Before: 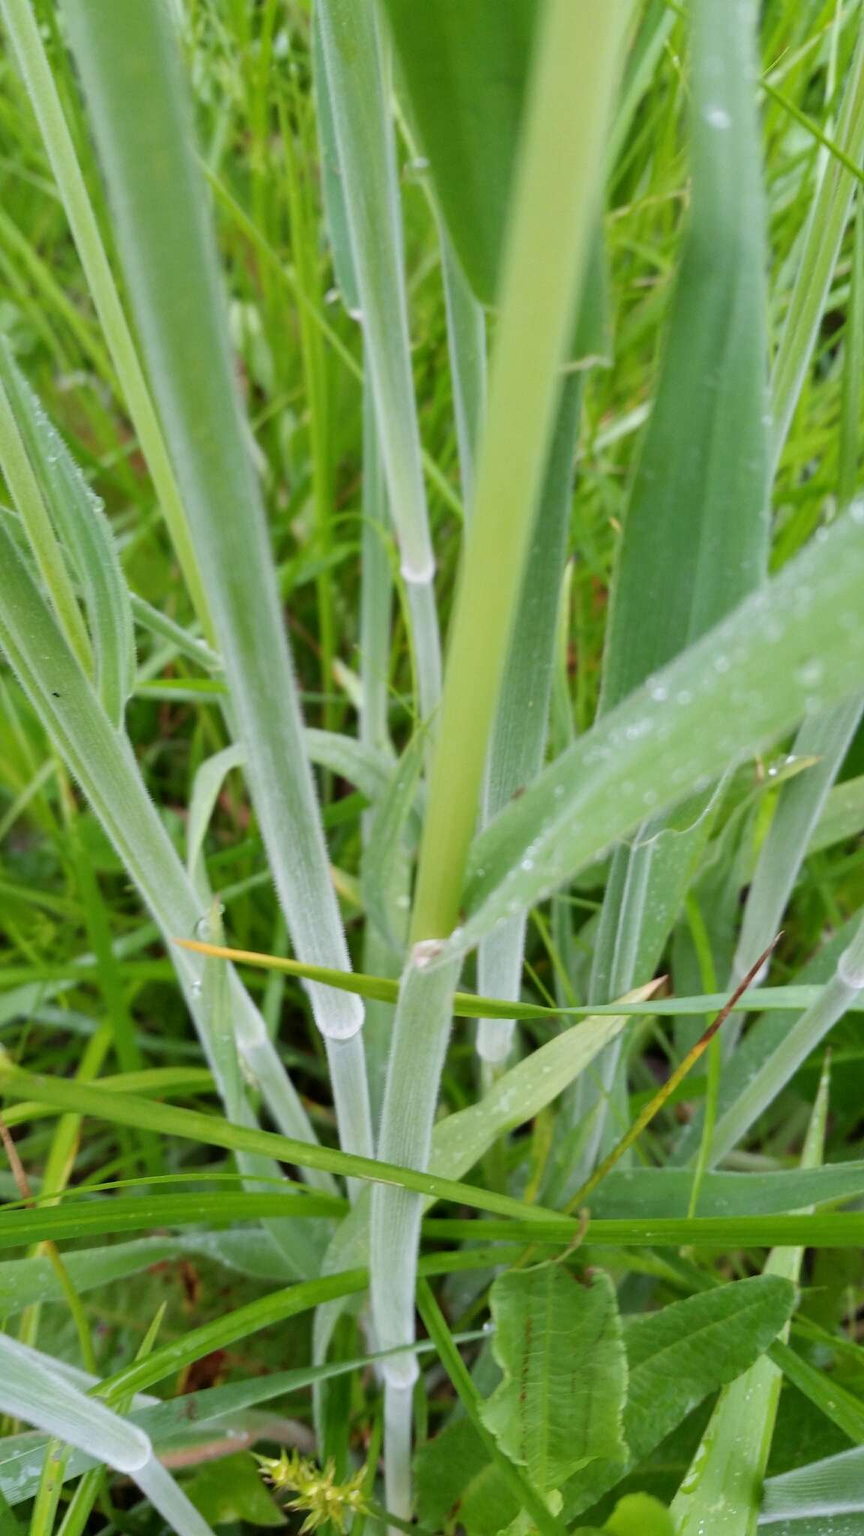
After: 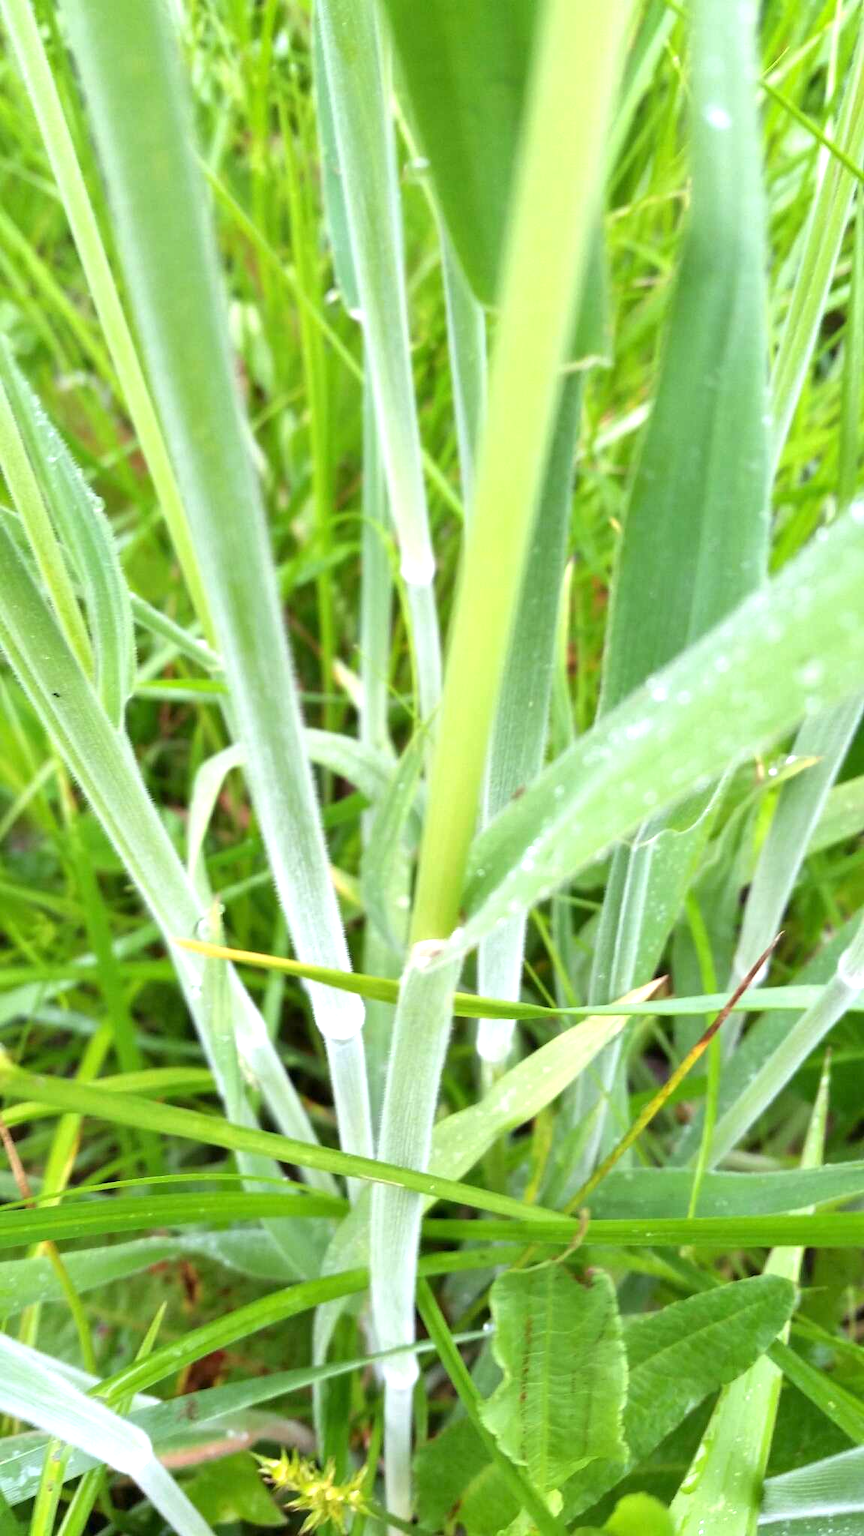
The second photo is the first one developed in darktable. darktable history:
base curve: curves: ch0 [(0, 0) (0.472, 0.455) (1, 1)], preserve colors none
exposure: exposure 1 EV, compensate highlight preservation false
